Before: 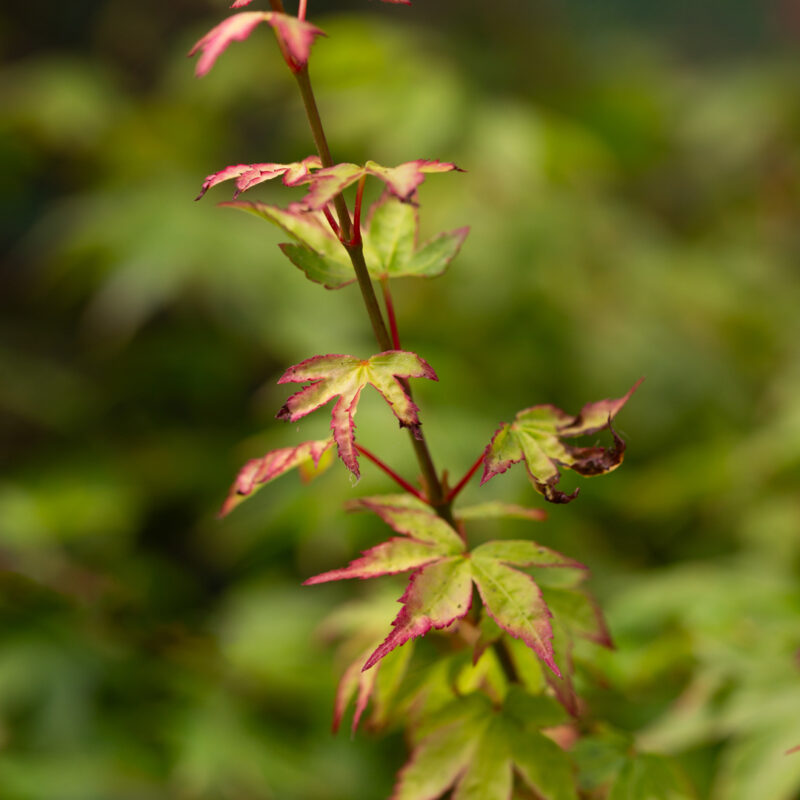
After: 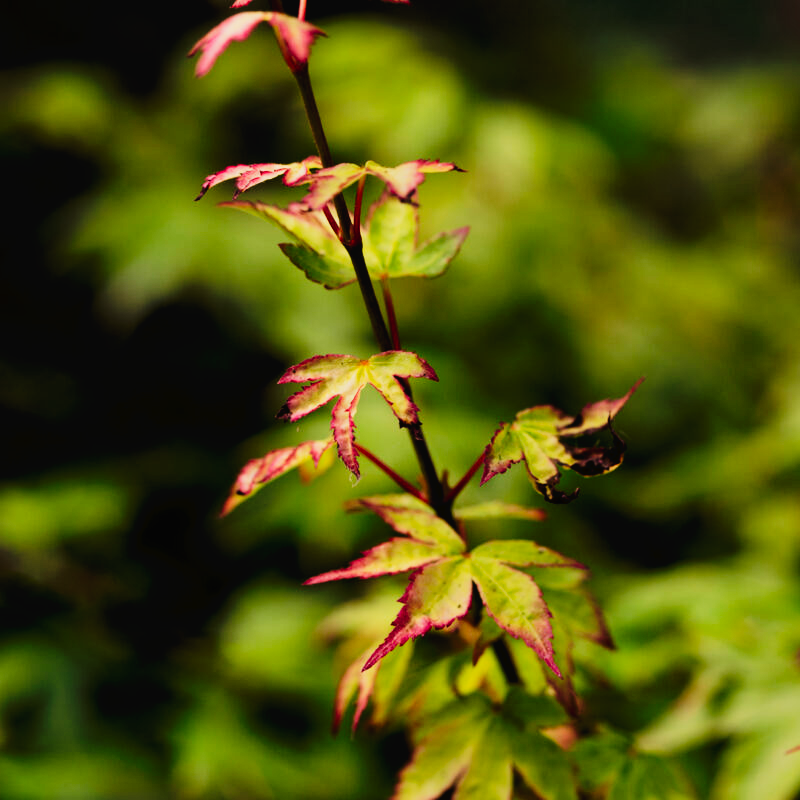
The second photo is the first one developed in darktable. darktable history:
tone curve: curves: ch0 [(0, 0) (0.003, 0.02) (0.011, 0.021) (0.025, 0.022) (0.044, 0.023) (0.069, 0.026) (0.1, 0.04) (0.136, 0.06) (0.177, 0.092) (0.224, 0.127) (0.277, 0.176) (0.335, 0.258) (0.399, 0.349) (0.468, 0.444) (0.543, 0.546) (0.623, 0.649) (0.709, 0.754) (0.801, 0.842) (0.898, 0.922) (1, 1)], preserve colors none
filmic rgb: black relative exposure -5 EV, white relative exposure 3.5 EV, hardness 3.19, contrast 1.3, highlights saturation mix -50%
